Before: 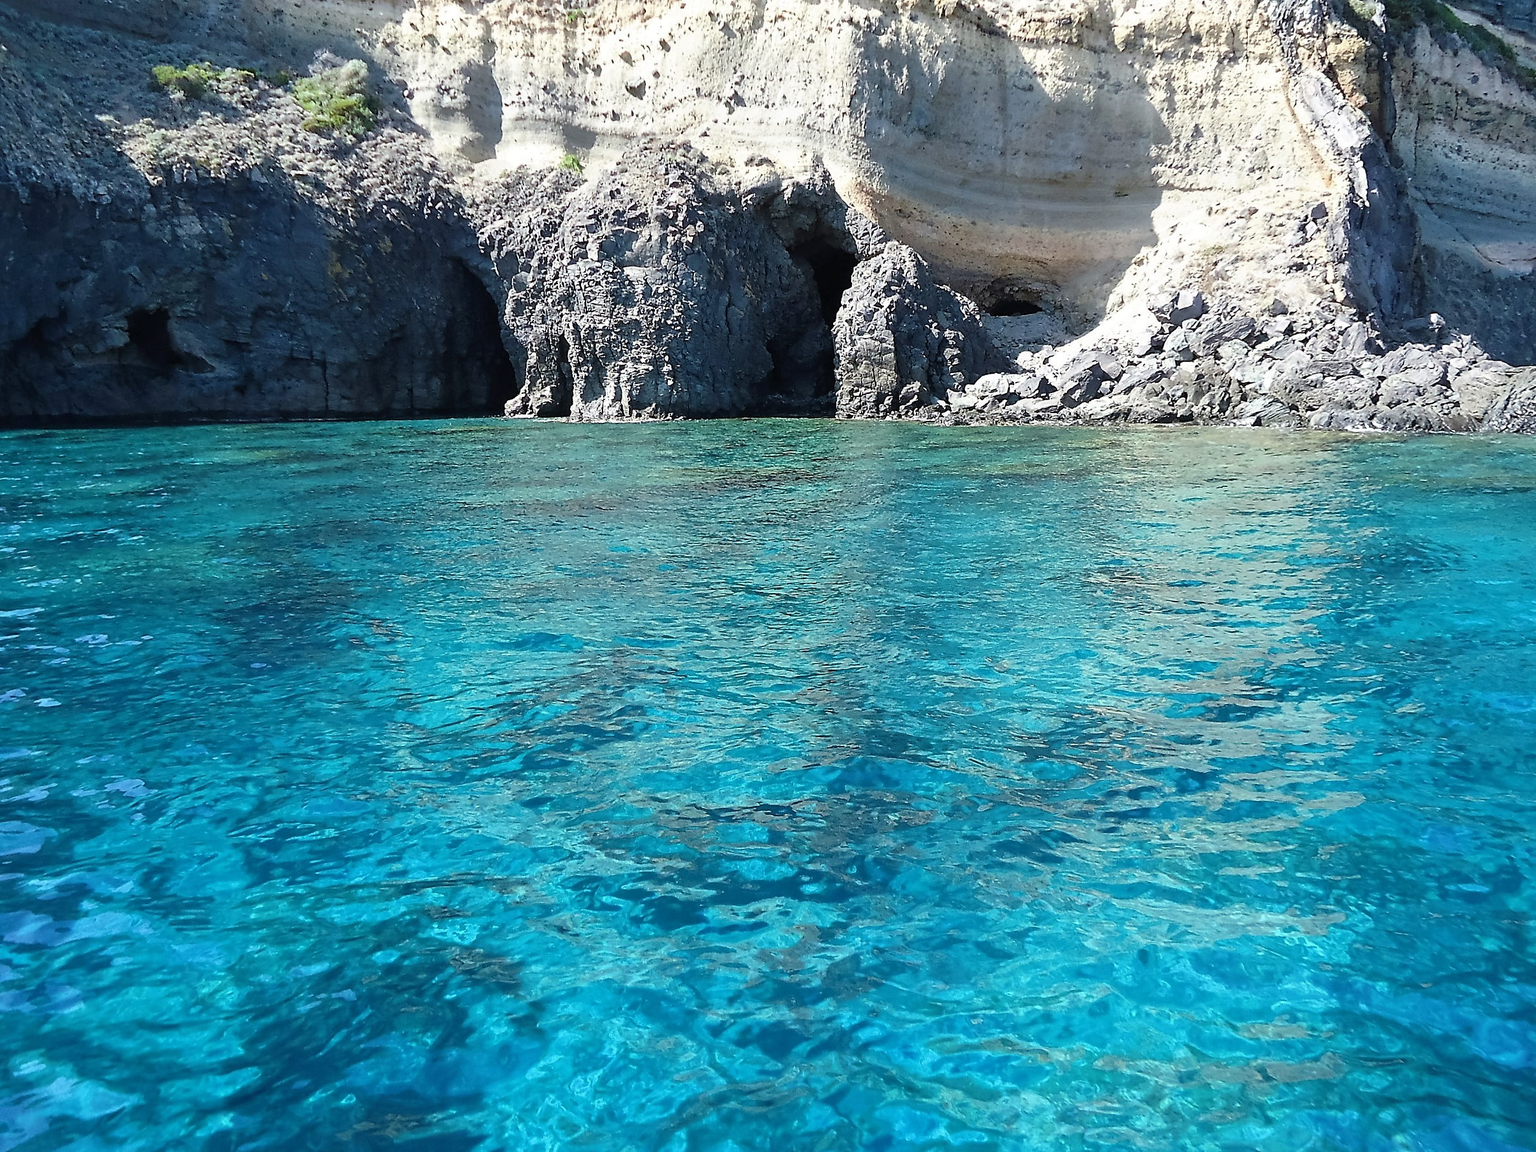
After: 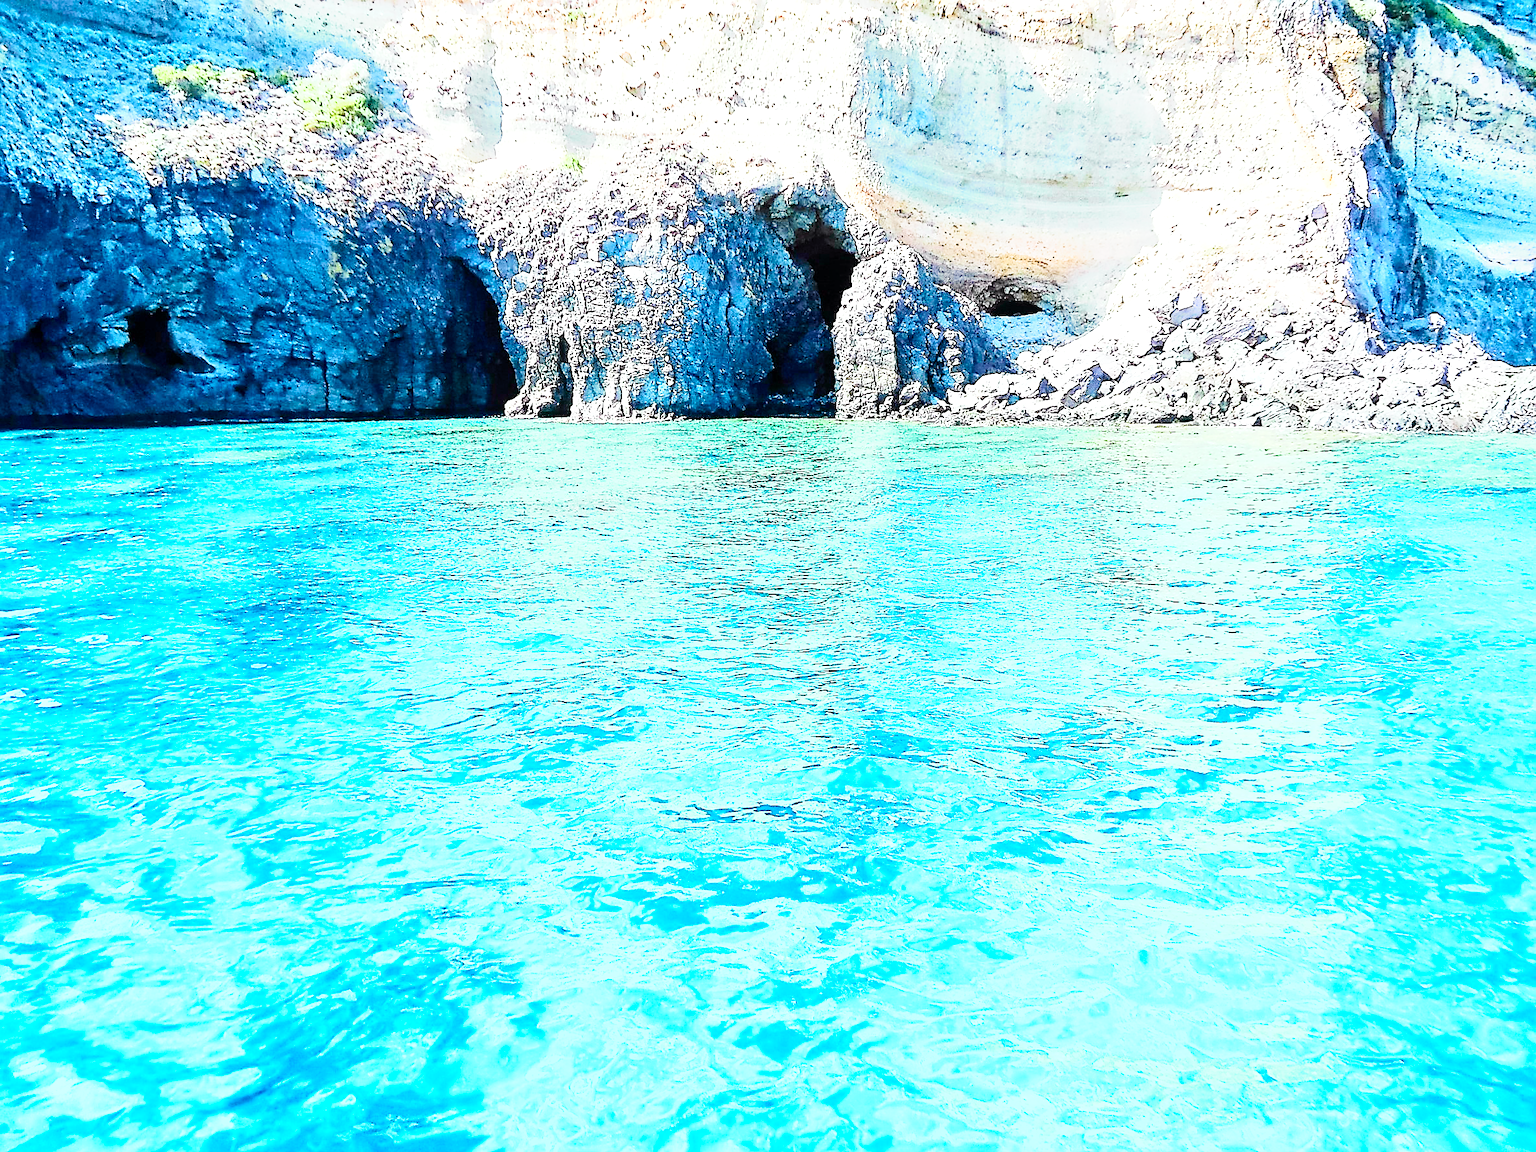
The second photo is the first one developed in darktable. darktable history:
exposure: black level correction 0, exposure 1.1 EV, compensate highlight preservation false
tone curve: curves: ch0 [(0, 0.003) (0.044, 0.032) (0.12, 0.089) (0.197, 0.168) (0.281, 0.273) (0.468, 0.548) (0.588, 0.71) (0.701, 0.815) (0.86, 0.922) (1, 0.982)]; ch1 [(0, 0) (0.247, 0.215) (0.433, 0.382) (0.466, 0.426) (0.493, 0.481) (0.501, 0.5) (0.517, 0.524) (0.557, 0.582) (0.598, 0.651) (0.671, 0.735) (0.796, 0.85) (1, 1)]; ch2 [(0, 0) (0.249, 0.216) (0.357, 0.317) (0.448, 0.432) (0.478, 0.492) (0.498, 0.499) (0.517, 0.53) (0.537, 0.57) (0.569, 0.623) (0.61, 0.663) (0.706, 0.75) (0.808, 0.809) (0.991, 0.968)], color space Lab, independent channels, preserve colors none
base curve: curves: ch0 [(0, 0) (0, 0.001) (0.001, 0.001) (0.004, 0.002) (0.007, 0.004) (0.015, 0.013) (0.033, 0.045) (0.052, 0.096) (0.075, 0.17) (0.099, 0.241) (0.163, 0.42) (0.219, 0.55) (0.259, 0.616) (0.327, 0.722) (0.365, 0.765) (0.522, 0.873) (0.547, 0.881) (0.689, 0.919) (0.826, 0.952) (1, 1)], preserve colors none
local contrast: mode bilateral grid, contrast 20, coarseness 50, detail 130%, midtone range 0.2
sharpen: on, module defaults
